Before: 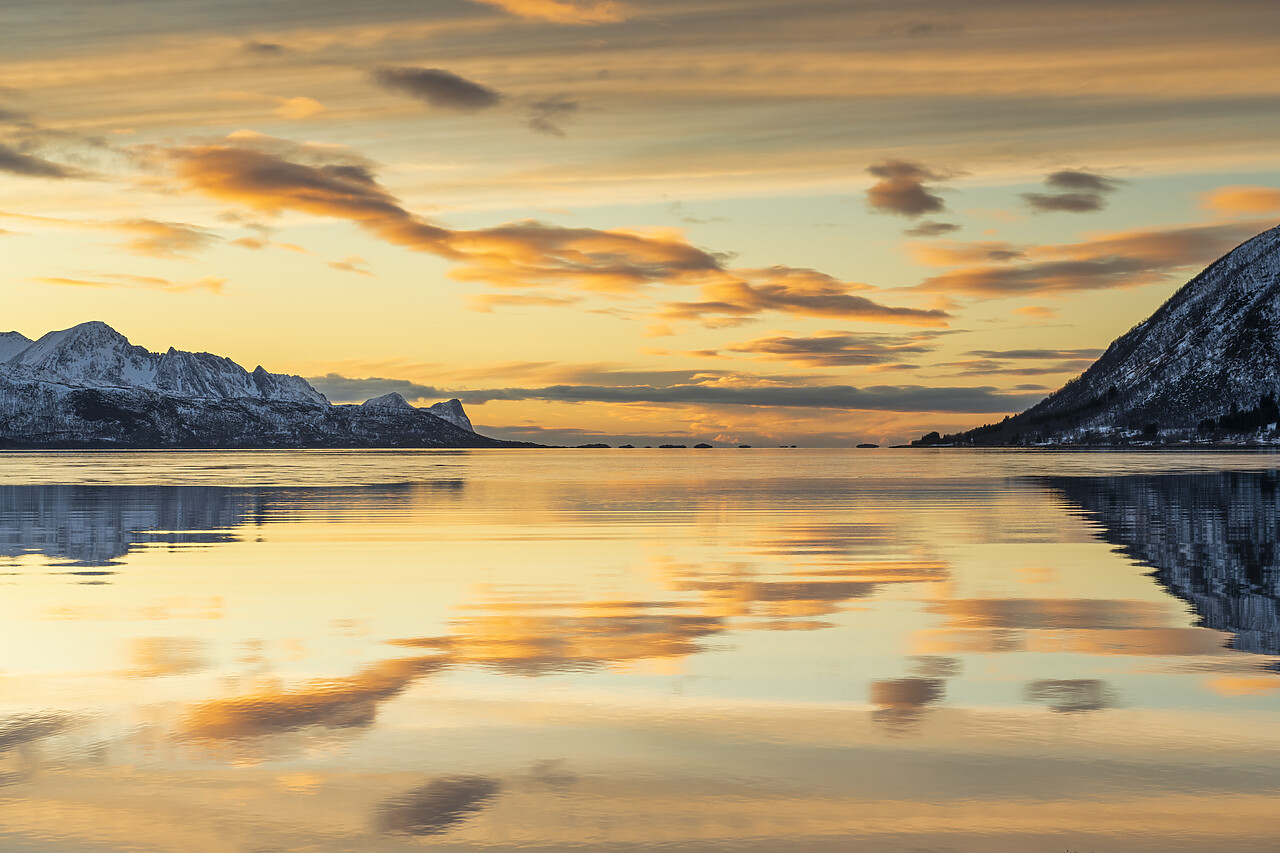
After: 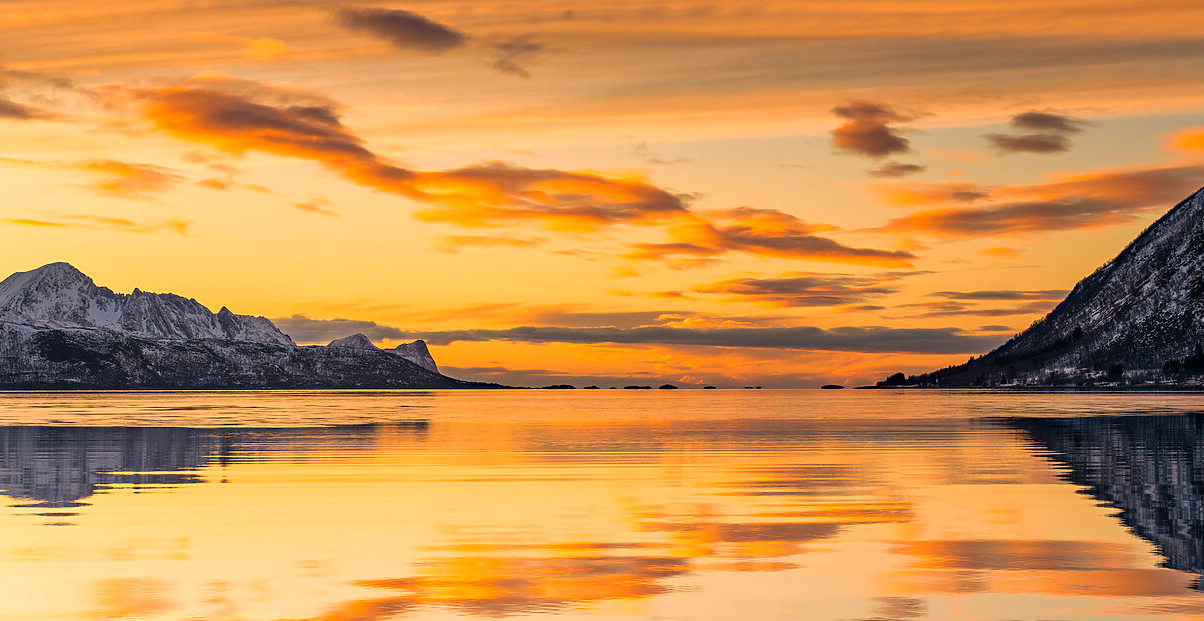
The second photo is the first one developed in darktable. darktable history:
crop: left 2.771%, top 7.008%, right 3.118%, bottom 20.148%
haze removal: compatibility mode true, adaptive false
color correction: highlights a* 22.05, highlights b* 21.97
